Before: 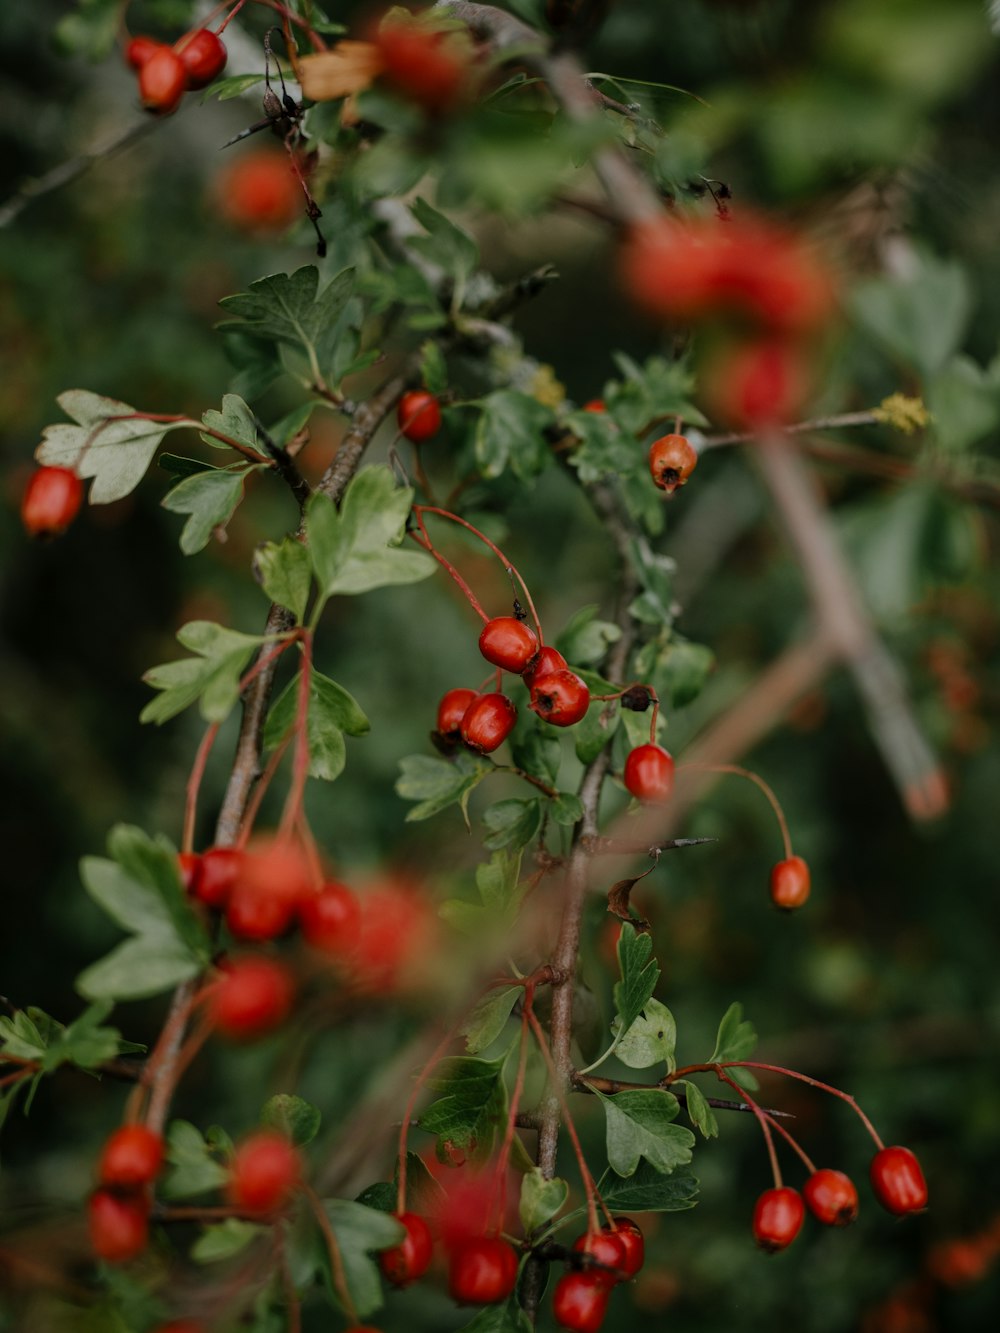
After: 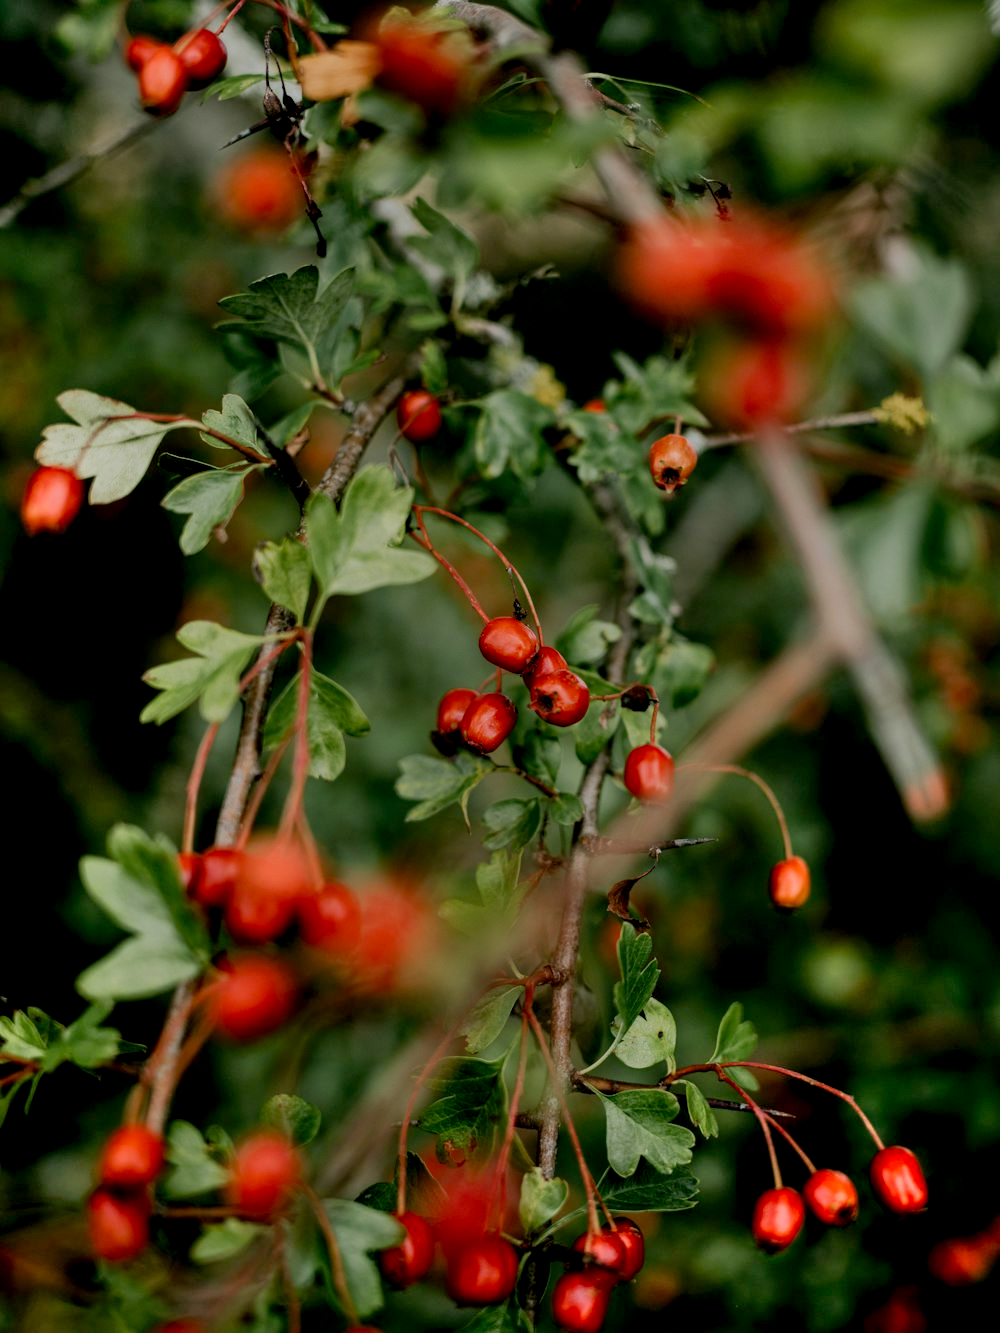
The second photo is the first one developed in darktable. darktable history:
exposure: black level correction 0.01, exposure 0.015 EV, compensate exposure bias true, compensate highlight preservation false
shadows and highlights: radius 117.02, shadows 42.25, highlights -61.7, soften with gaussian
